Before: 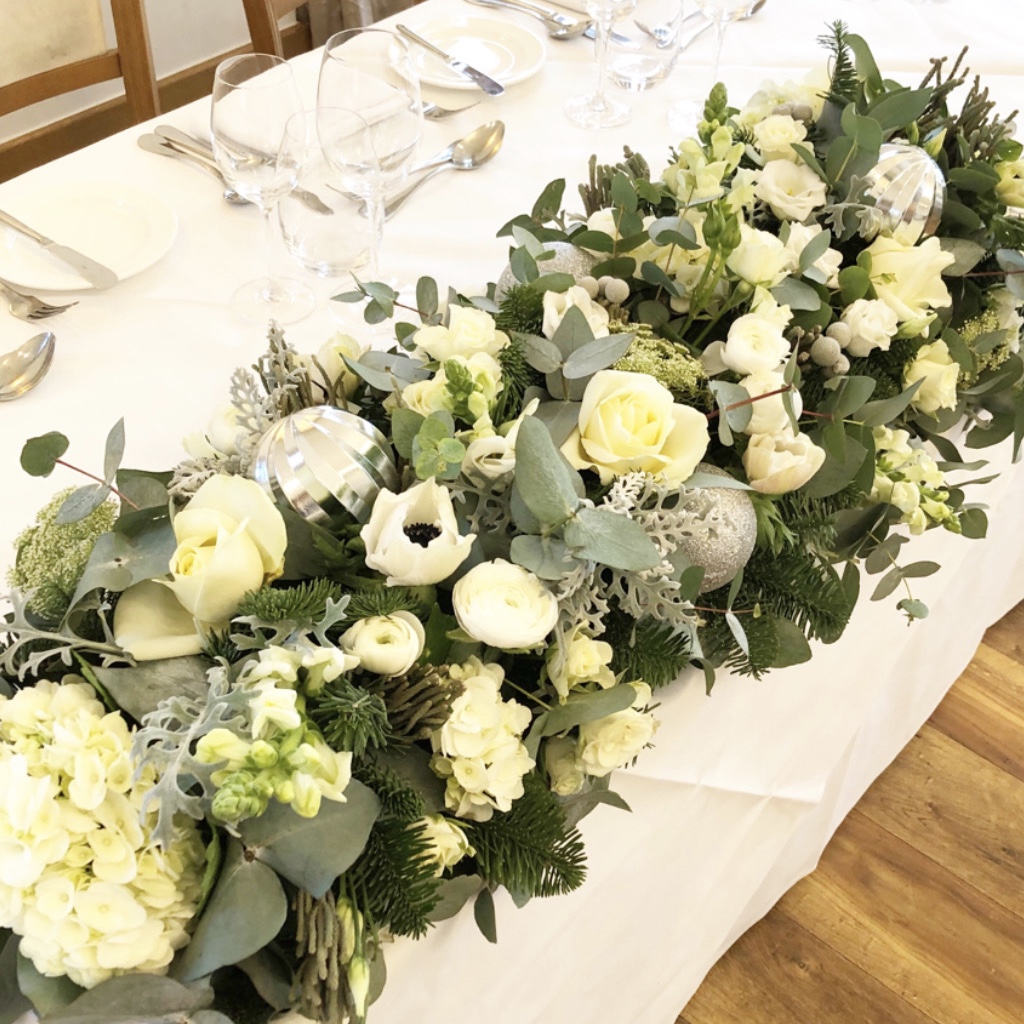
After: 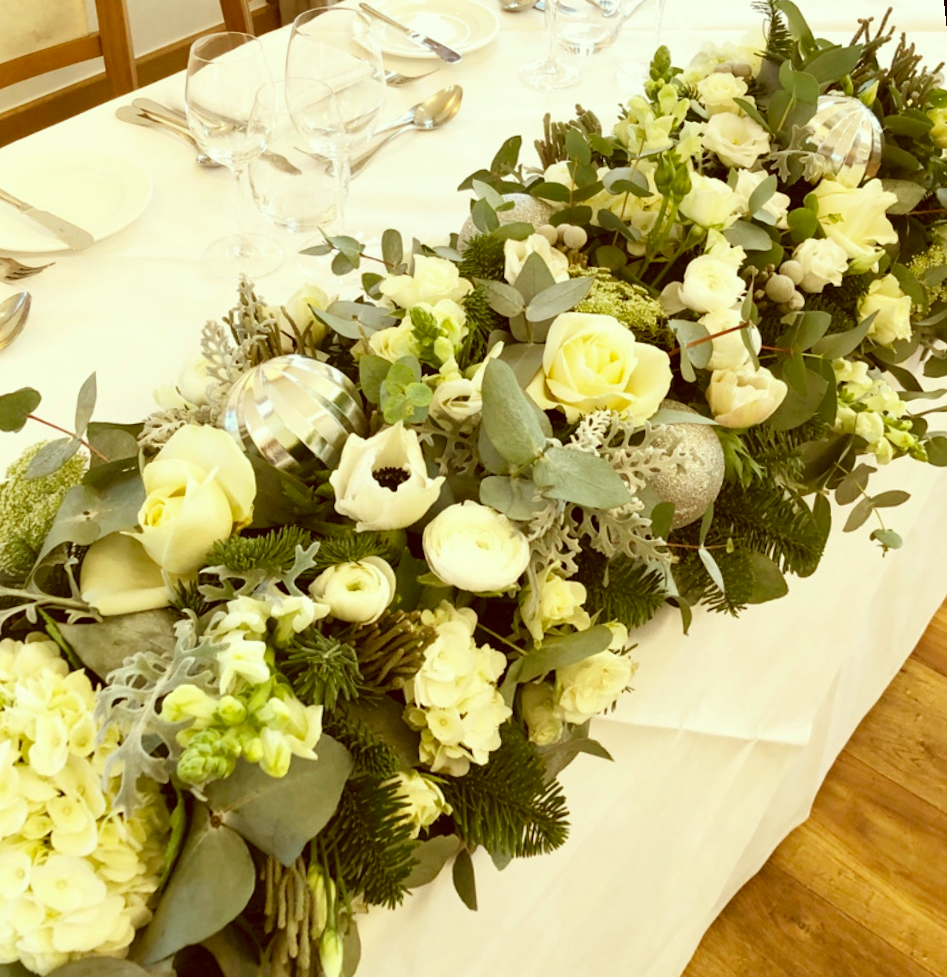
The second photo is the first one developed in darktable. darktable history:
color correction: highlights a* -5.94, highlights b* 9.48, shadows a* 10.12, shadows b* 23.94
rotate and perspective: rotation -1.68°, lens shift (vertical) -0.146, crop left 0.049, crop right 0.912, crop top 0.032, crop bottom 0.96
